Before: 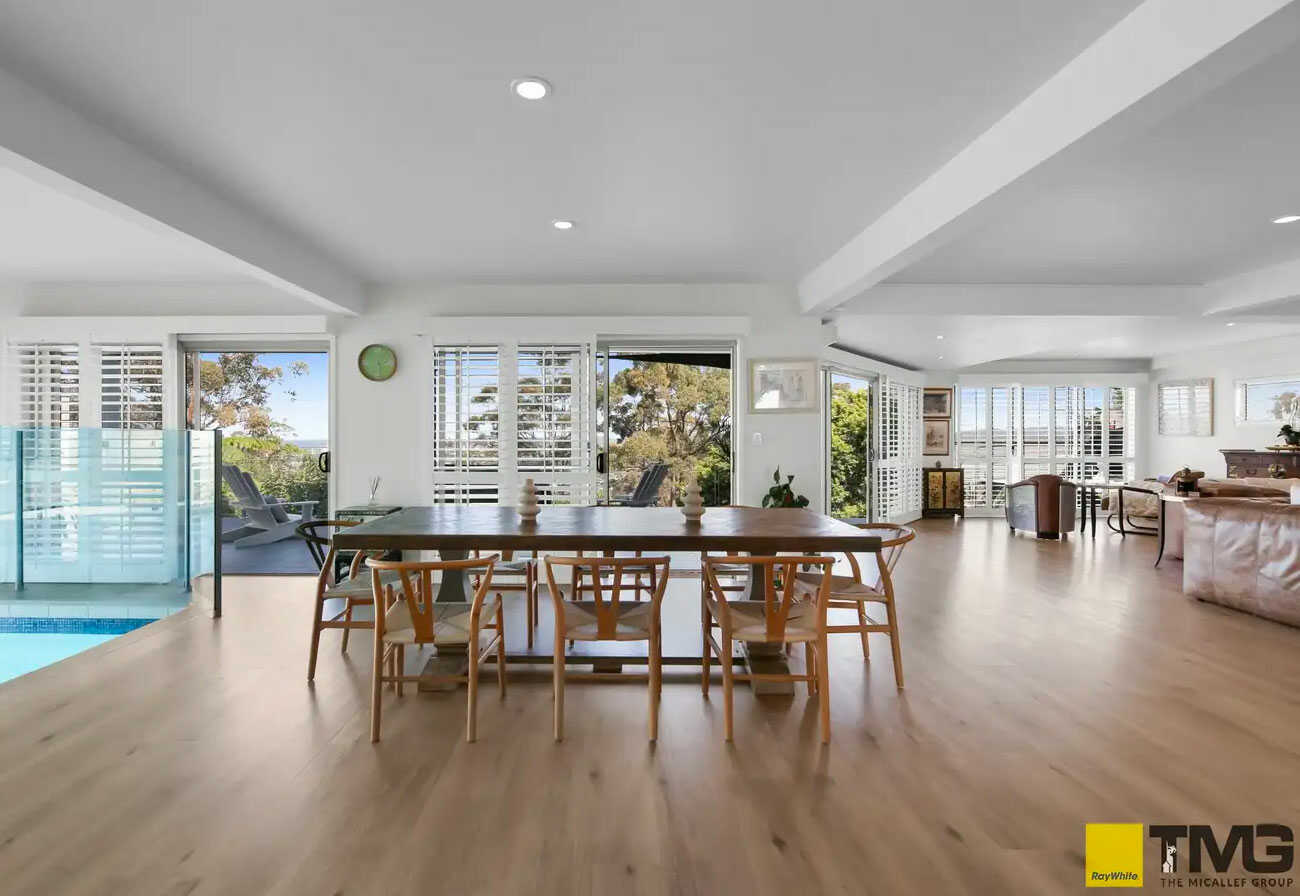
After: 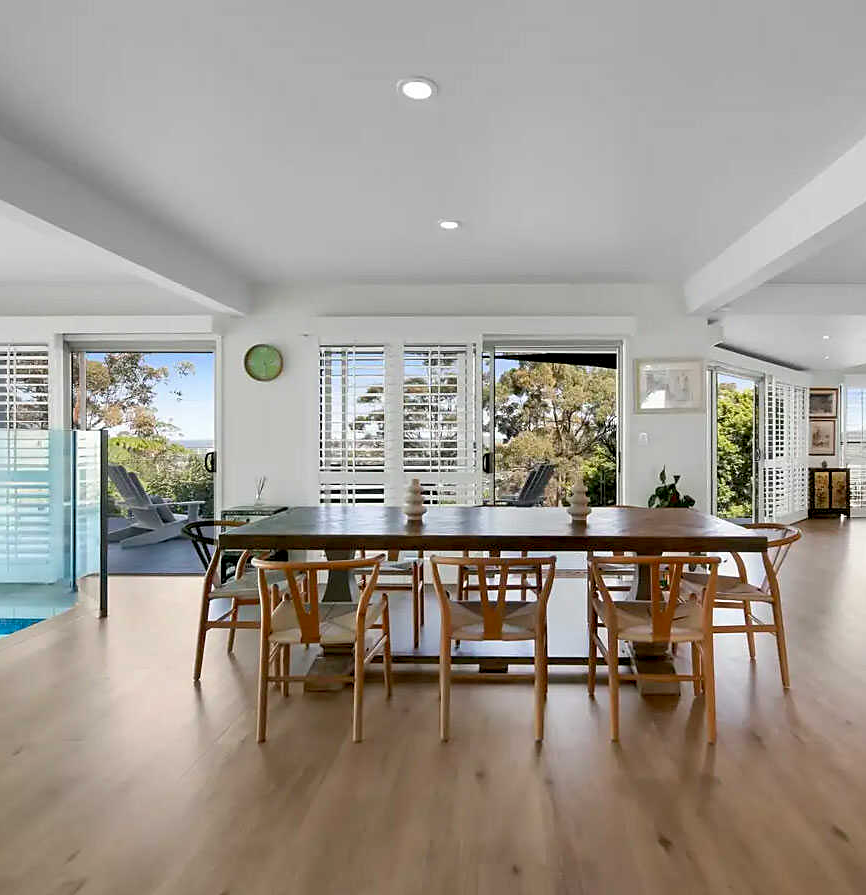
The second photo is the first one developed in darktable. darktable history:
crop and rotate: left 8.786%, right 24.548%
exposure: black level correction 0.009, exposure 0.014 EV, compensate highlight preservation false
sharpen: radius 1.864, amount 0.398, threshold 1.271
